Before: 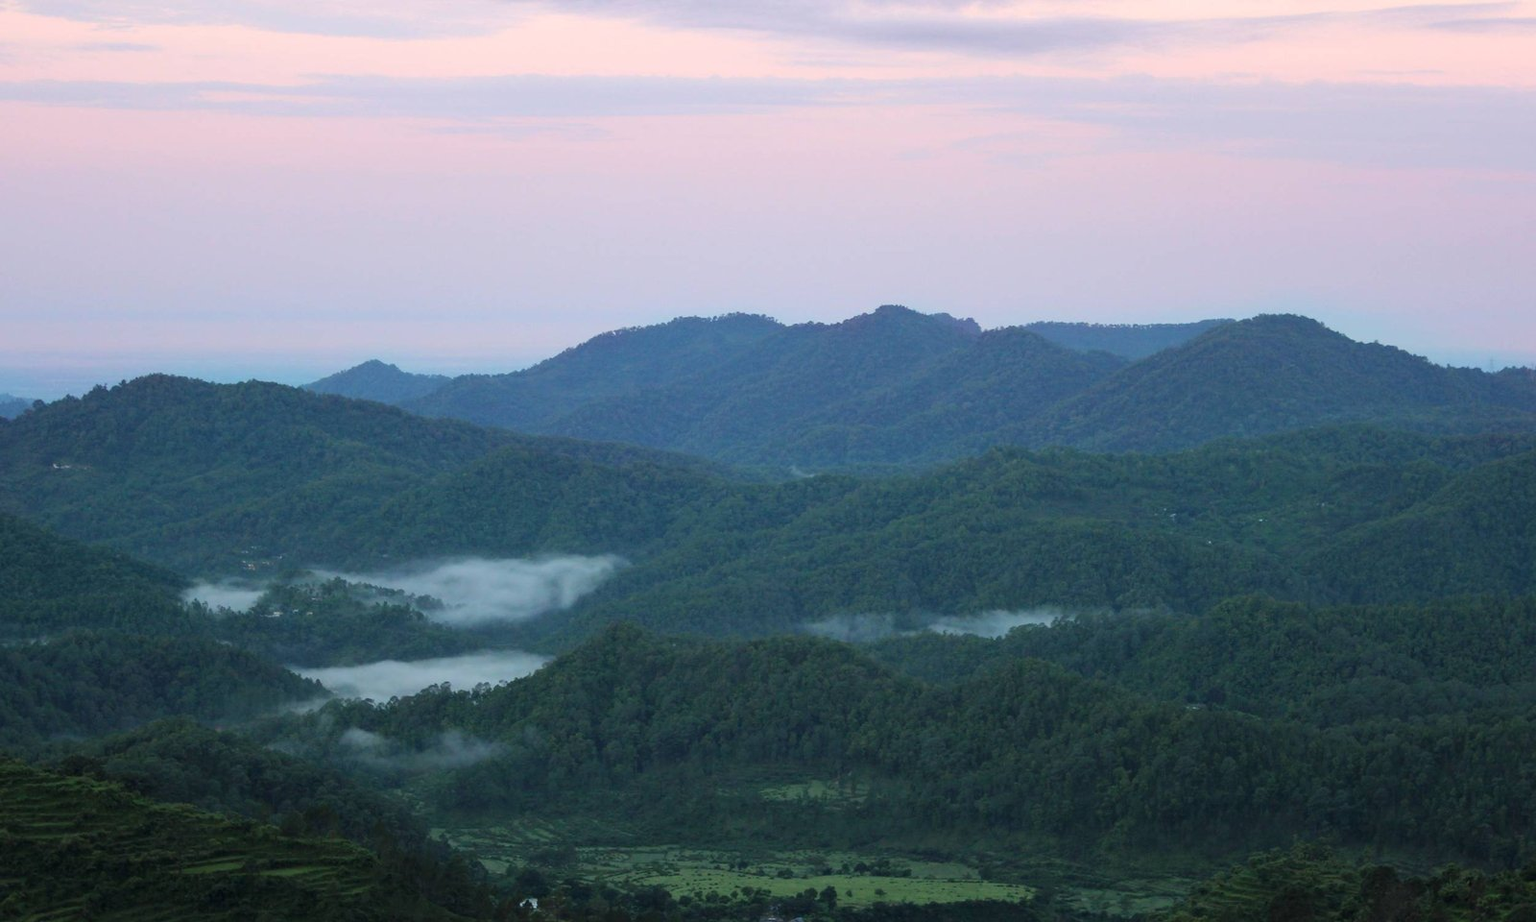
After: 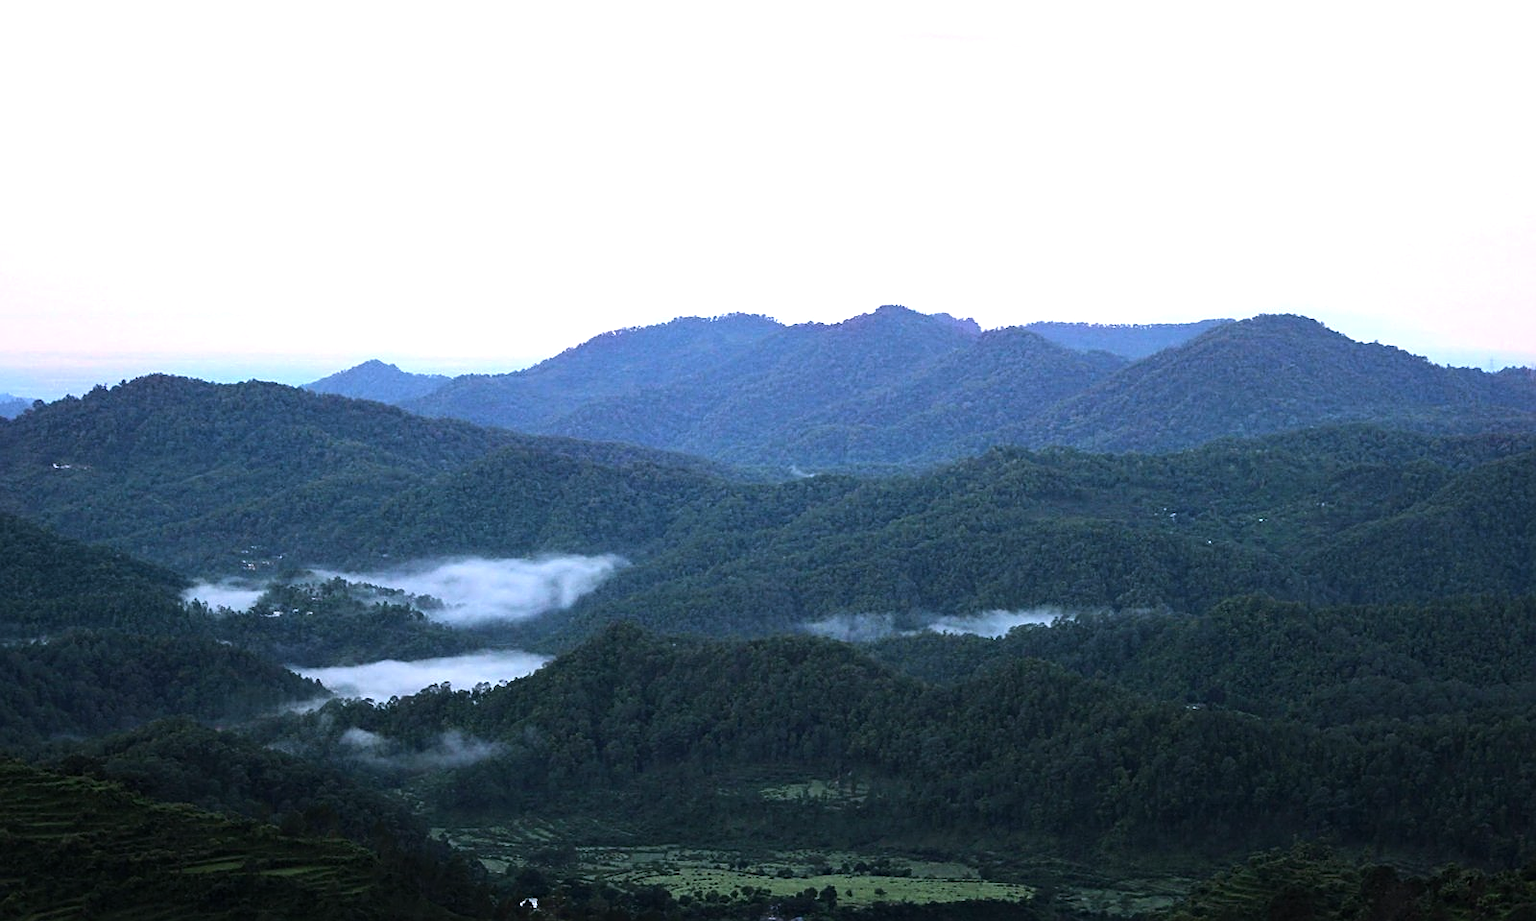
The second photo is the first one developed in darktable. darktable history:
sharpen: on, module defaults
tone equalizer: -8 EV -1.08 EV, -7 EV -1.01 EV, -6 EV -0.867 EV, -5 EV -0.578 EV, -3 EV 0.578 EV, -2 EV 0.867 EV, -1 EV 1.01 EV, +0 EV 1.08 EV, edges refinement/feathering 500, mask exposure compensation -1.57 EV, preserve details no
white balance: red 1.066, blue 1.119
